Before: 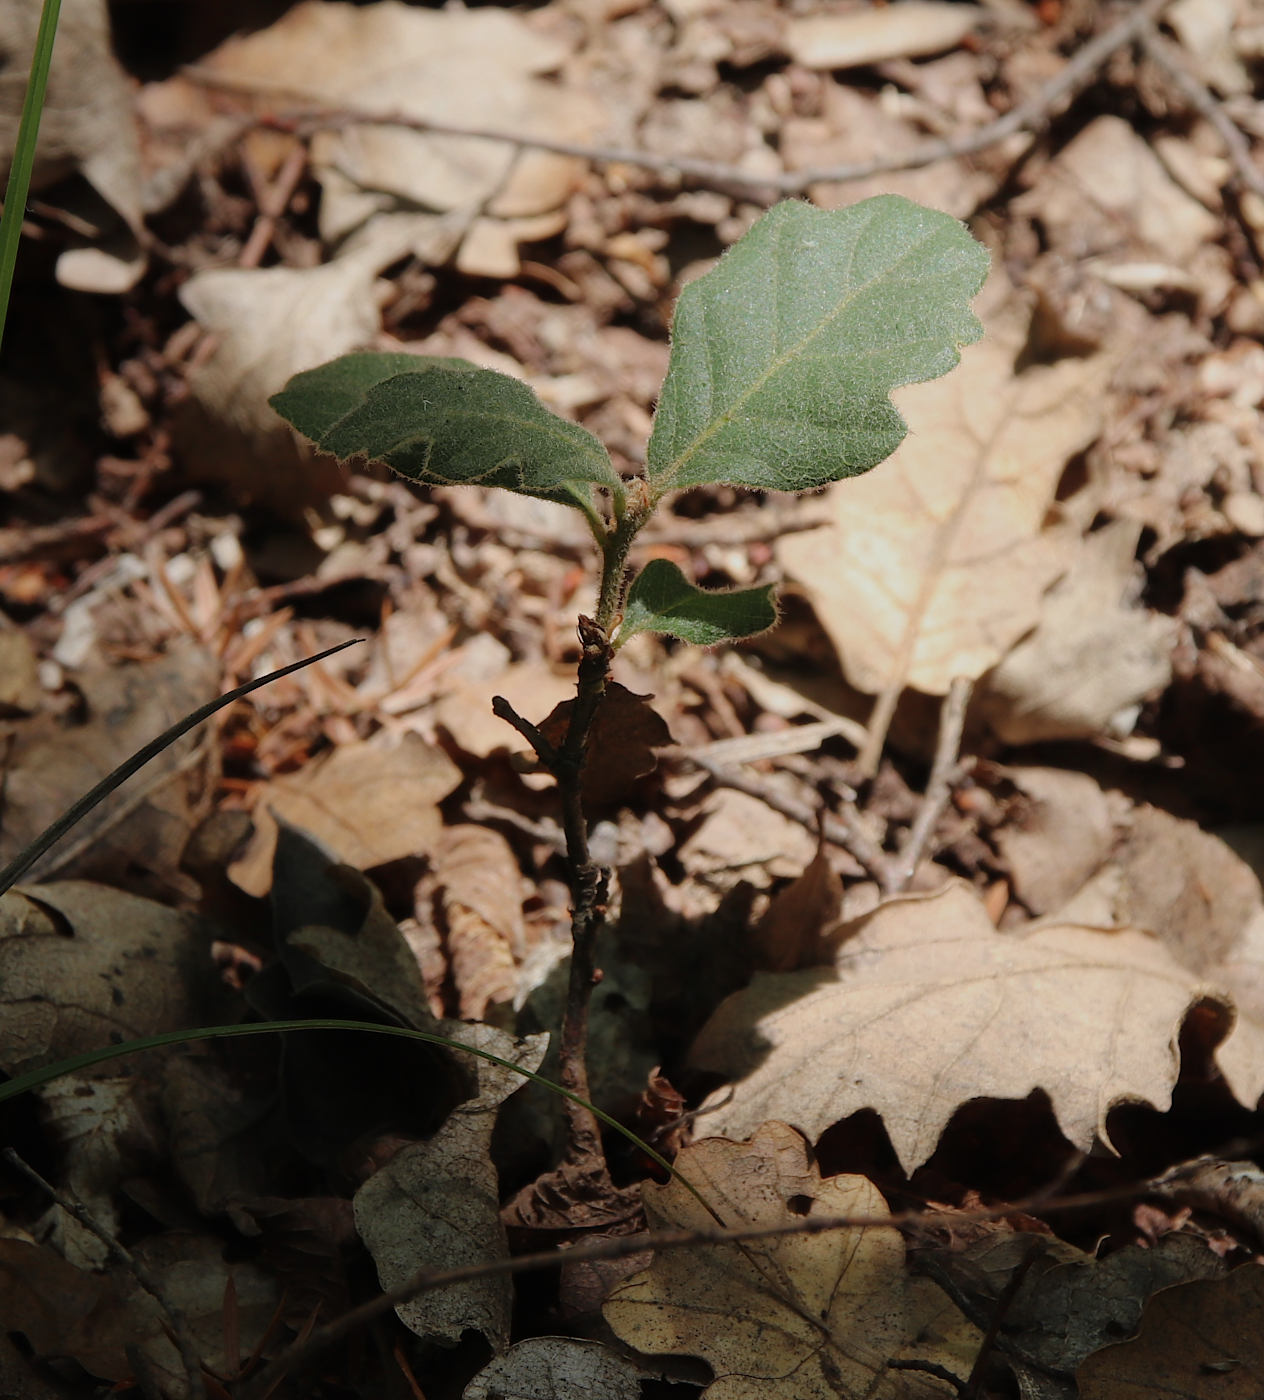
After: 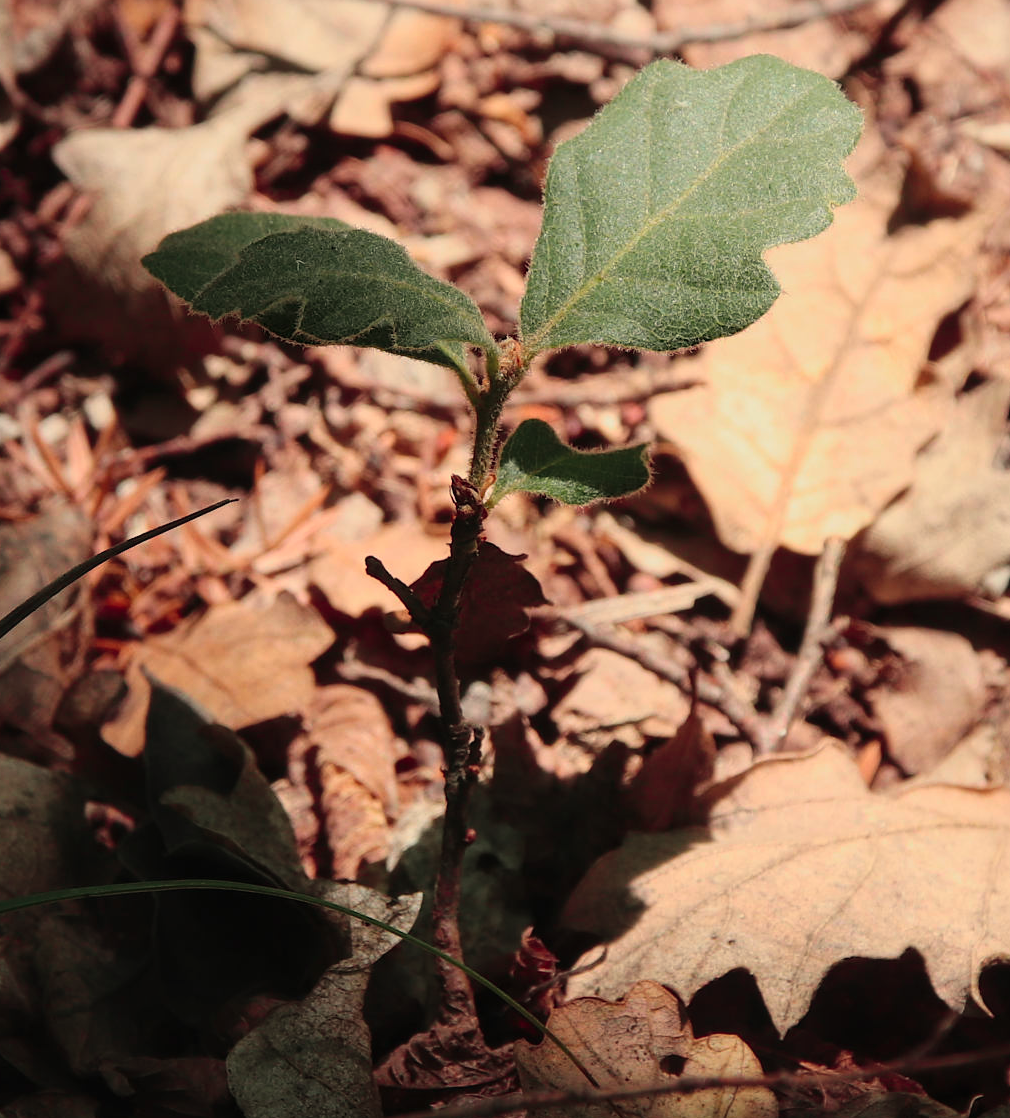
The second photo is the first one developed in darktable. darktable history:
crop and rotate: left 10.071%, top 10.071%, right 10.02%, bottom 10.02%
tone curve: curves: ch0 [(0, 0.023) (0.217, 0.19) (0.754, 0.801) (1, 0.977)]; ch1 [(0, 0) (0.392, 0.398) (0.5, 0.5) (0.521, 0.529) (0.56, 0.592) (1, 1)]; ch2 [(0, 0) (0.5, 0.5) (0.579, 0.561) (0.65, 0.657) (1, 1)], color space Lab, independent channels, preserve colors none
color calibration: illuminant as shot in camera, x 0.358, y 0.373, temperature 4628.91 K
white balance: red 1.08, blue 0.791
local contrast: highlights 100%, shadows 100%, detail 120%, midtone range 0.2
